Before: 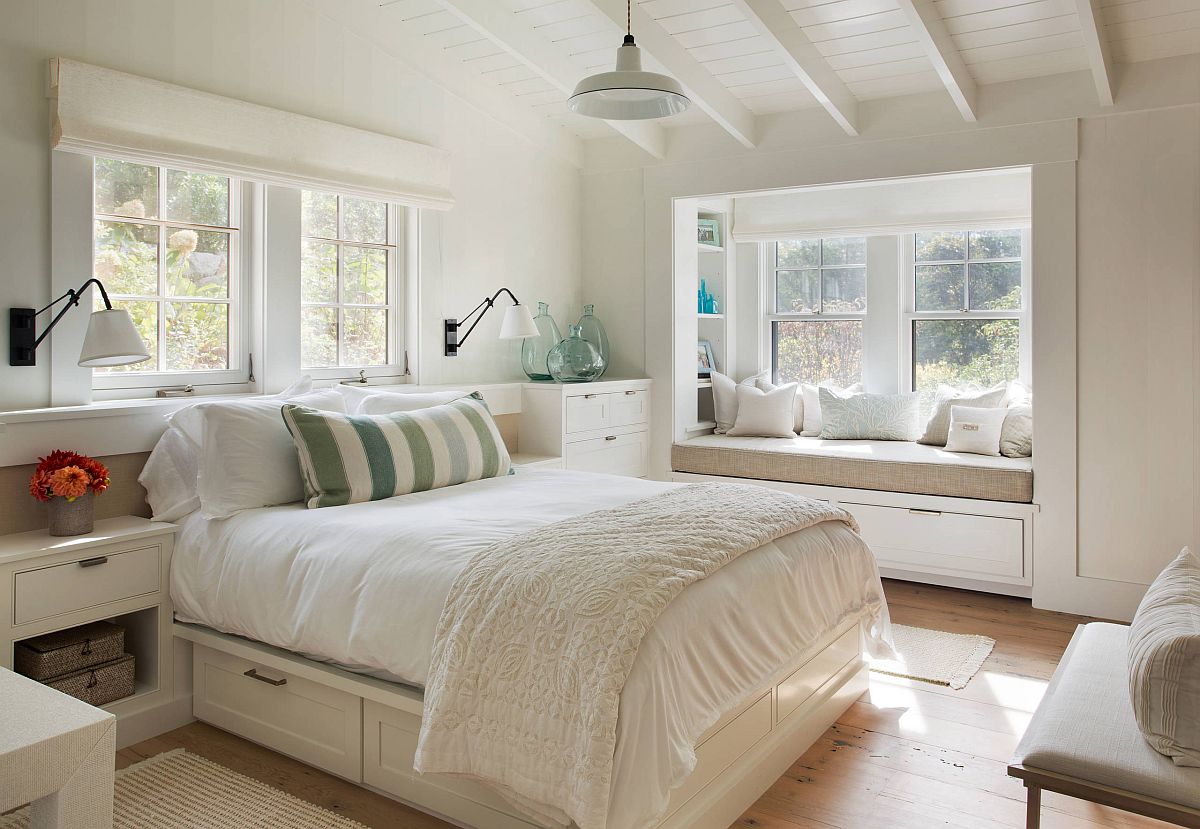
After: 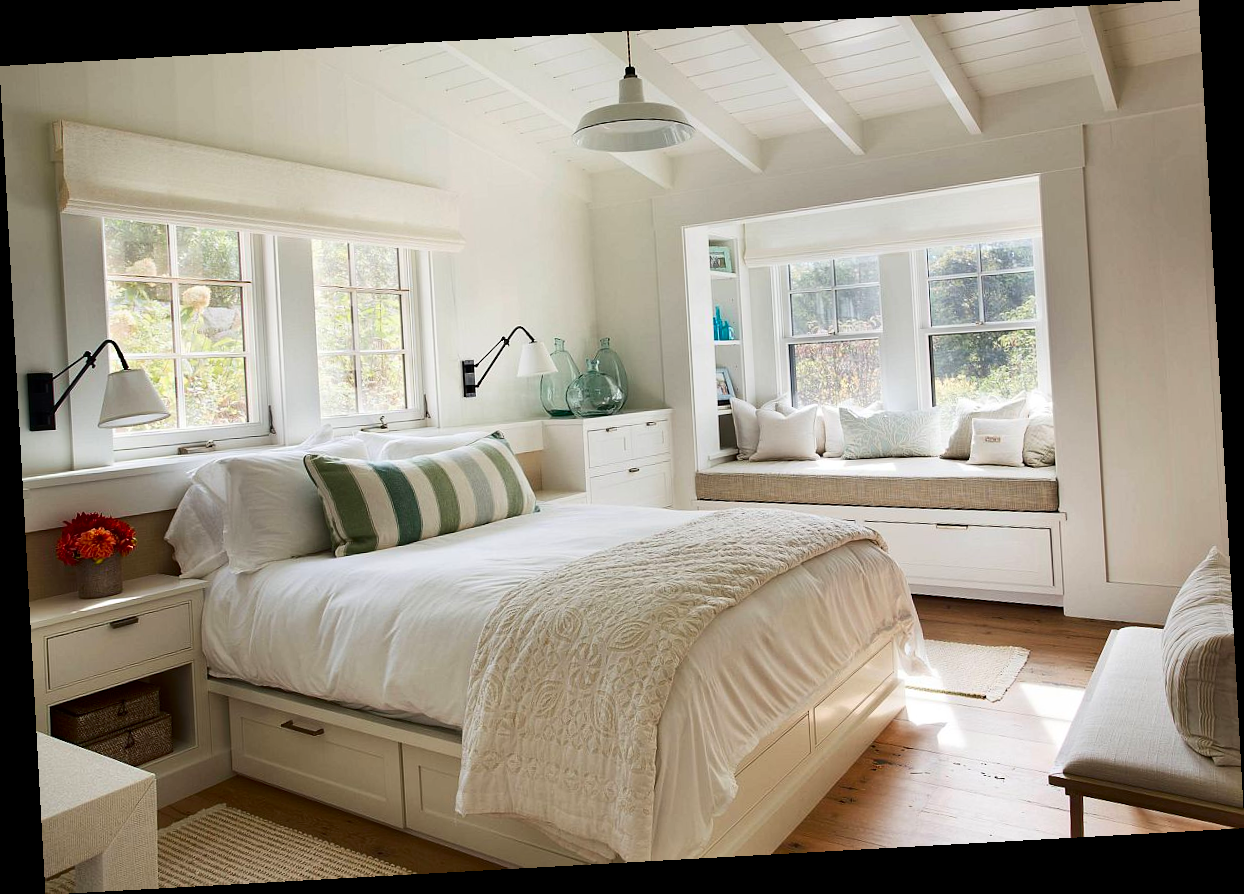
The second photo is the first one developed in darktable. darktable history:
rotate and perspective: rotation -3.18°, automatic cropping off
contrast brightness saturation: contrast 0.19, brightness -0.11, saturation 0.21
exposure: compensate highlight preservation false
